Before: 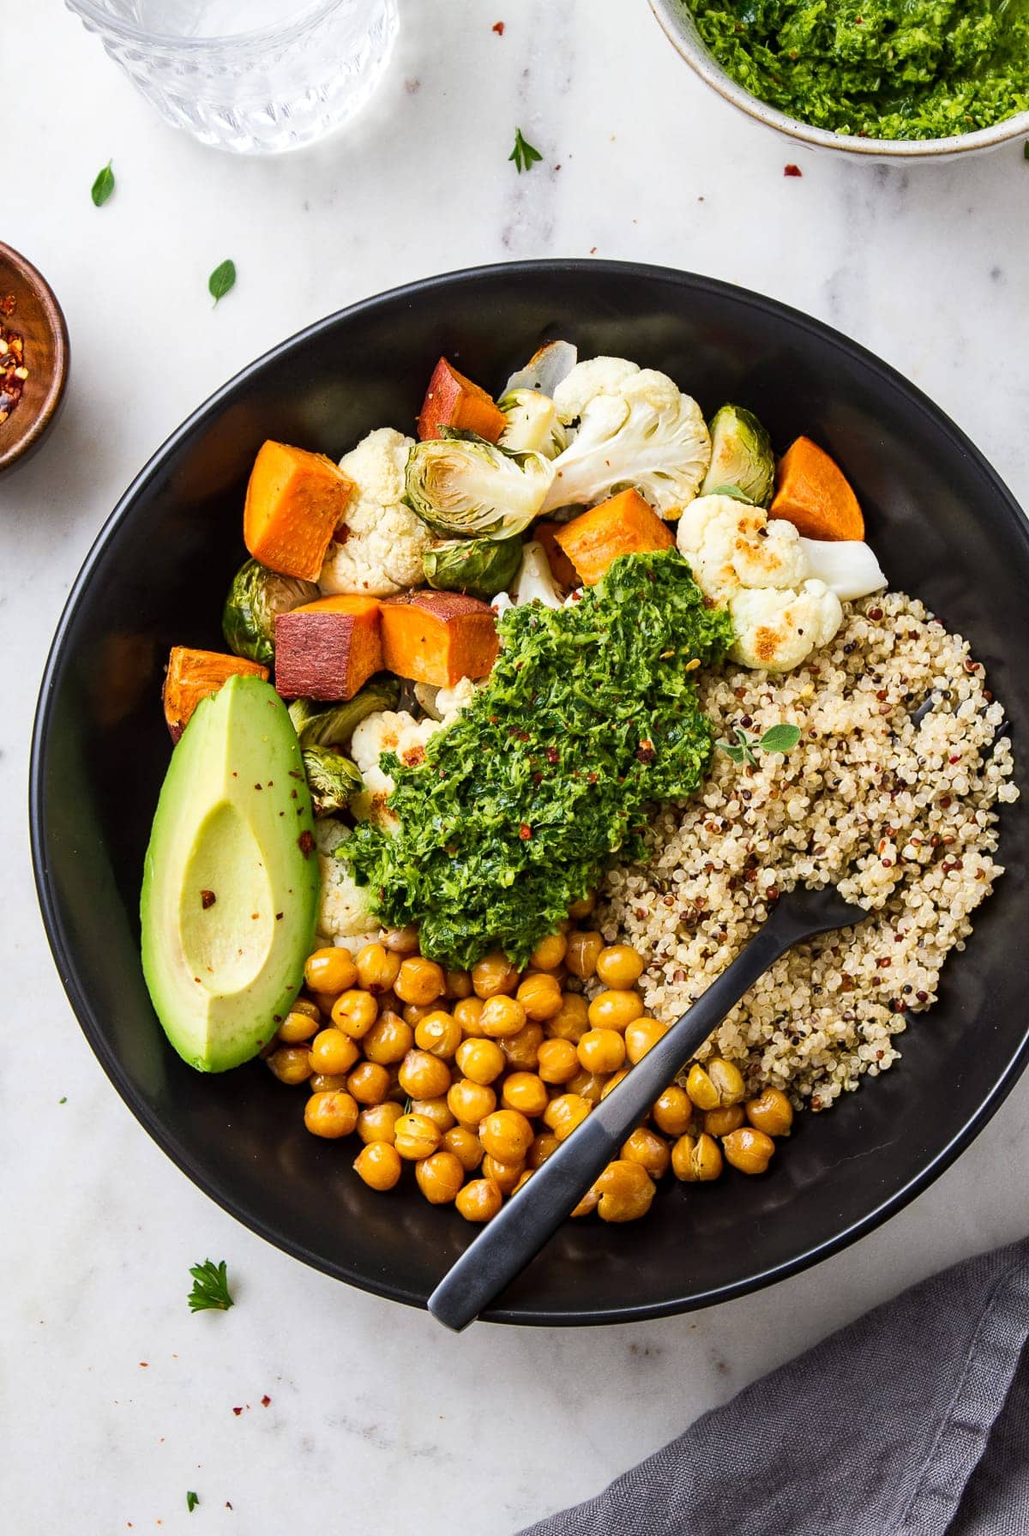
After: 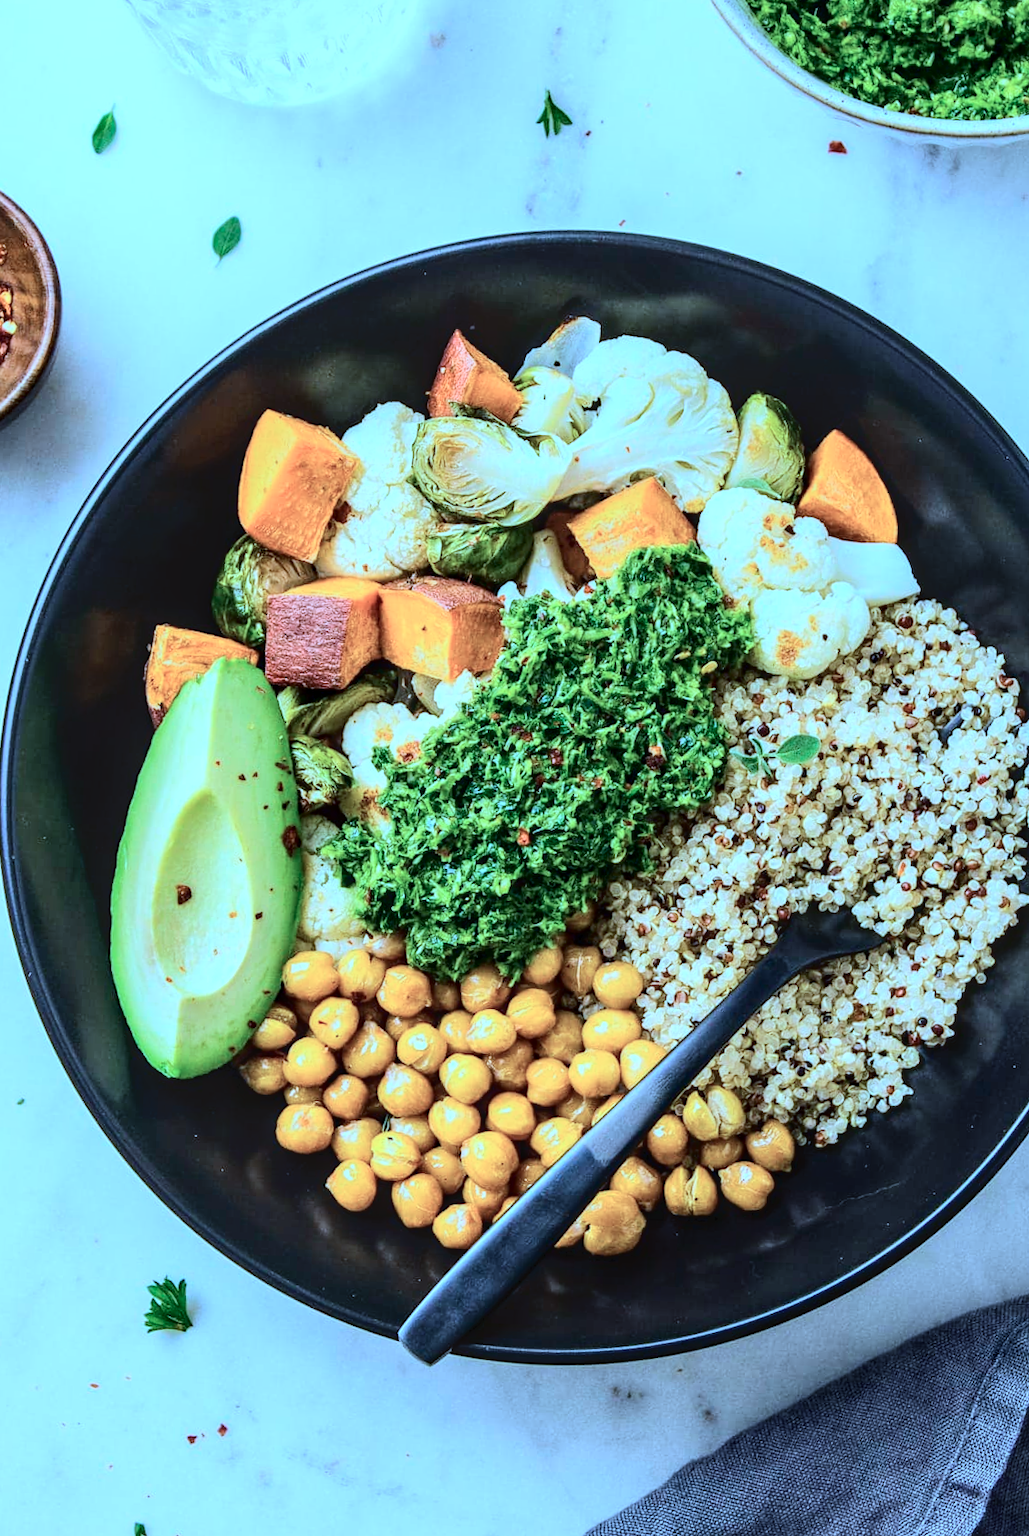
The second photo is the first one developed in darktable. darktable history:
color zones: curves: ch0 [(0, 0.558) (0.143, 0.559) (0.286, 0.529) (0.429, 0.505) (0.571, 0.5) (0.714, 0.5) (0.857, 0.5) (1, 0.558)]; ch1 [(0, 0.469) (0.01, 0.469) (0.12, 0.446) (0.248, 0.469) (0.5, 0.5) (0.748, 0.5) (0.99, 0.469) (1, 0.469)]
color calibration: illuminant custom, x 0.432, y 0.395, temperature 3141.15 K, saturation algorithm version 1 (2020)
local contrast: on, module defaults
crop and rotate: angle -2.44°
tone curve: curves: ch0 [(0, 0) (0.003, 0.014) (0.011, 0.017) (0.025, 0.023) (0.044, 0.035) (0.069, 0.04) (0.1, 0.062) (0.136, 0.099) (0.177, 0.152) (0.224, 0.214) (0.277, 0.291) (0.335, 0.383) (0.399, 0.487) (0.468, 0.581) (0.543, 0.662) (0.623, 0.738) (0.709, 0.802) (0.801, 0.871) (0.898, 0.936) (1, 1)], color space Lab, independent channels, preserve colors none
